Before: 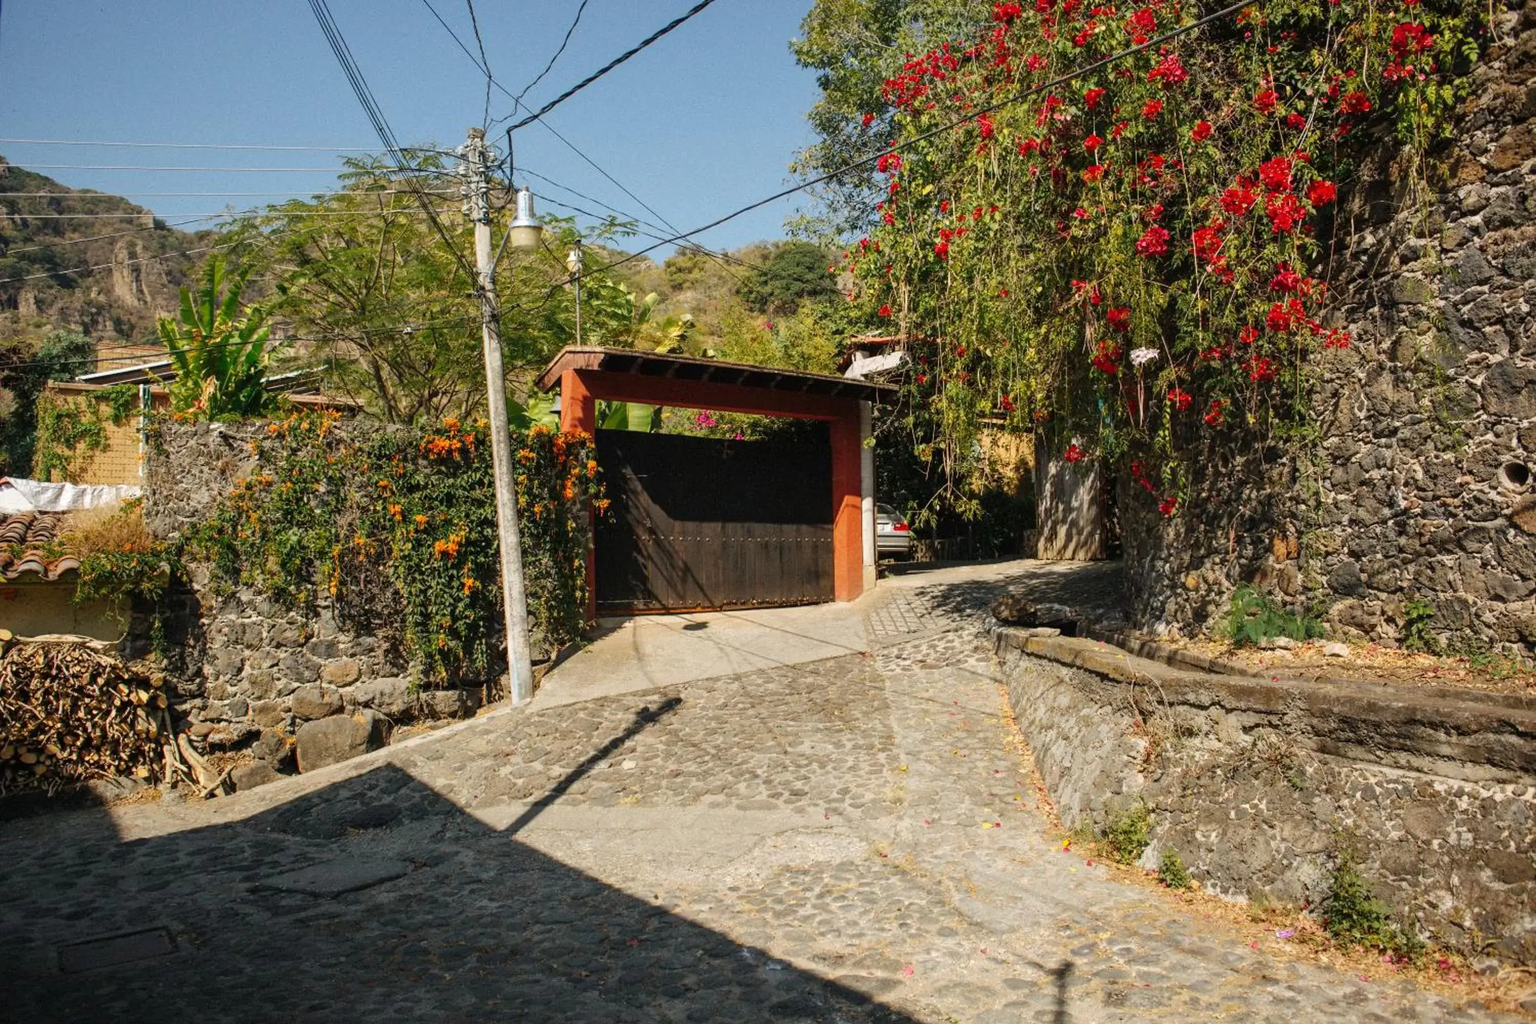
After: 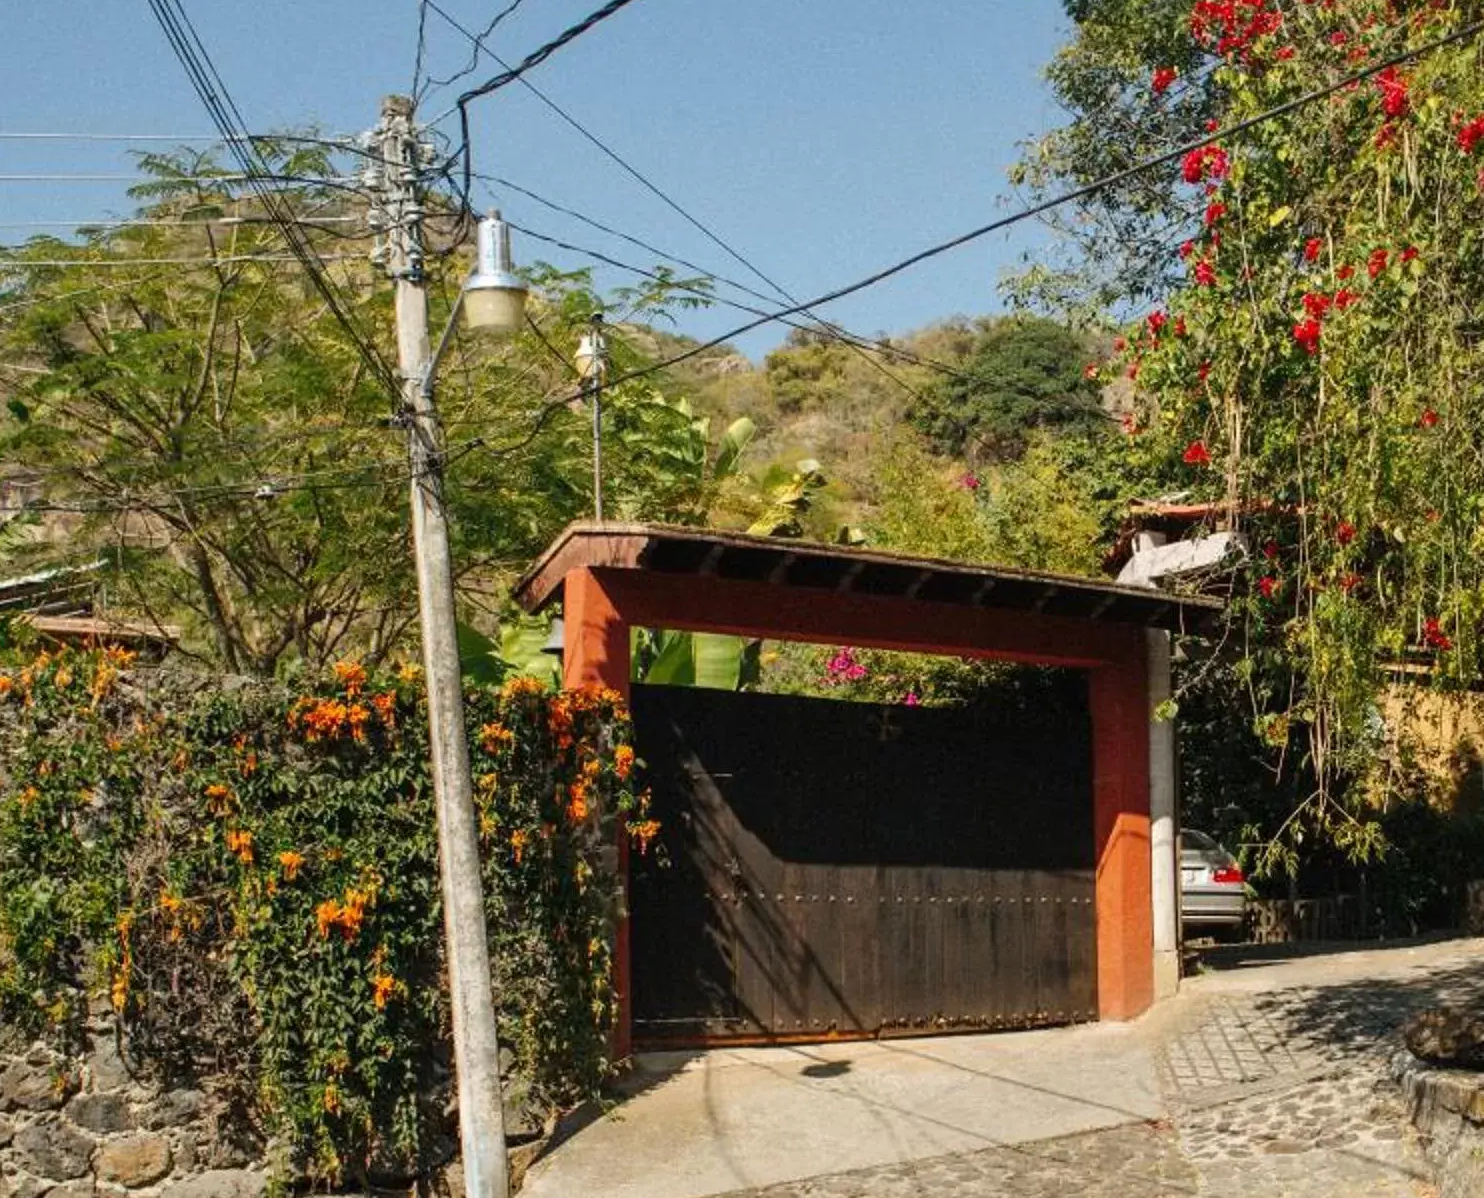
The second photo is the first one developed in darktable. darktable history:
crop: left 17.764%, top 7.708%, right 32.759%, bottom 32.35%
